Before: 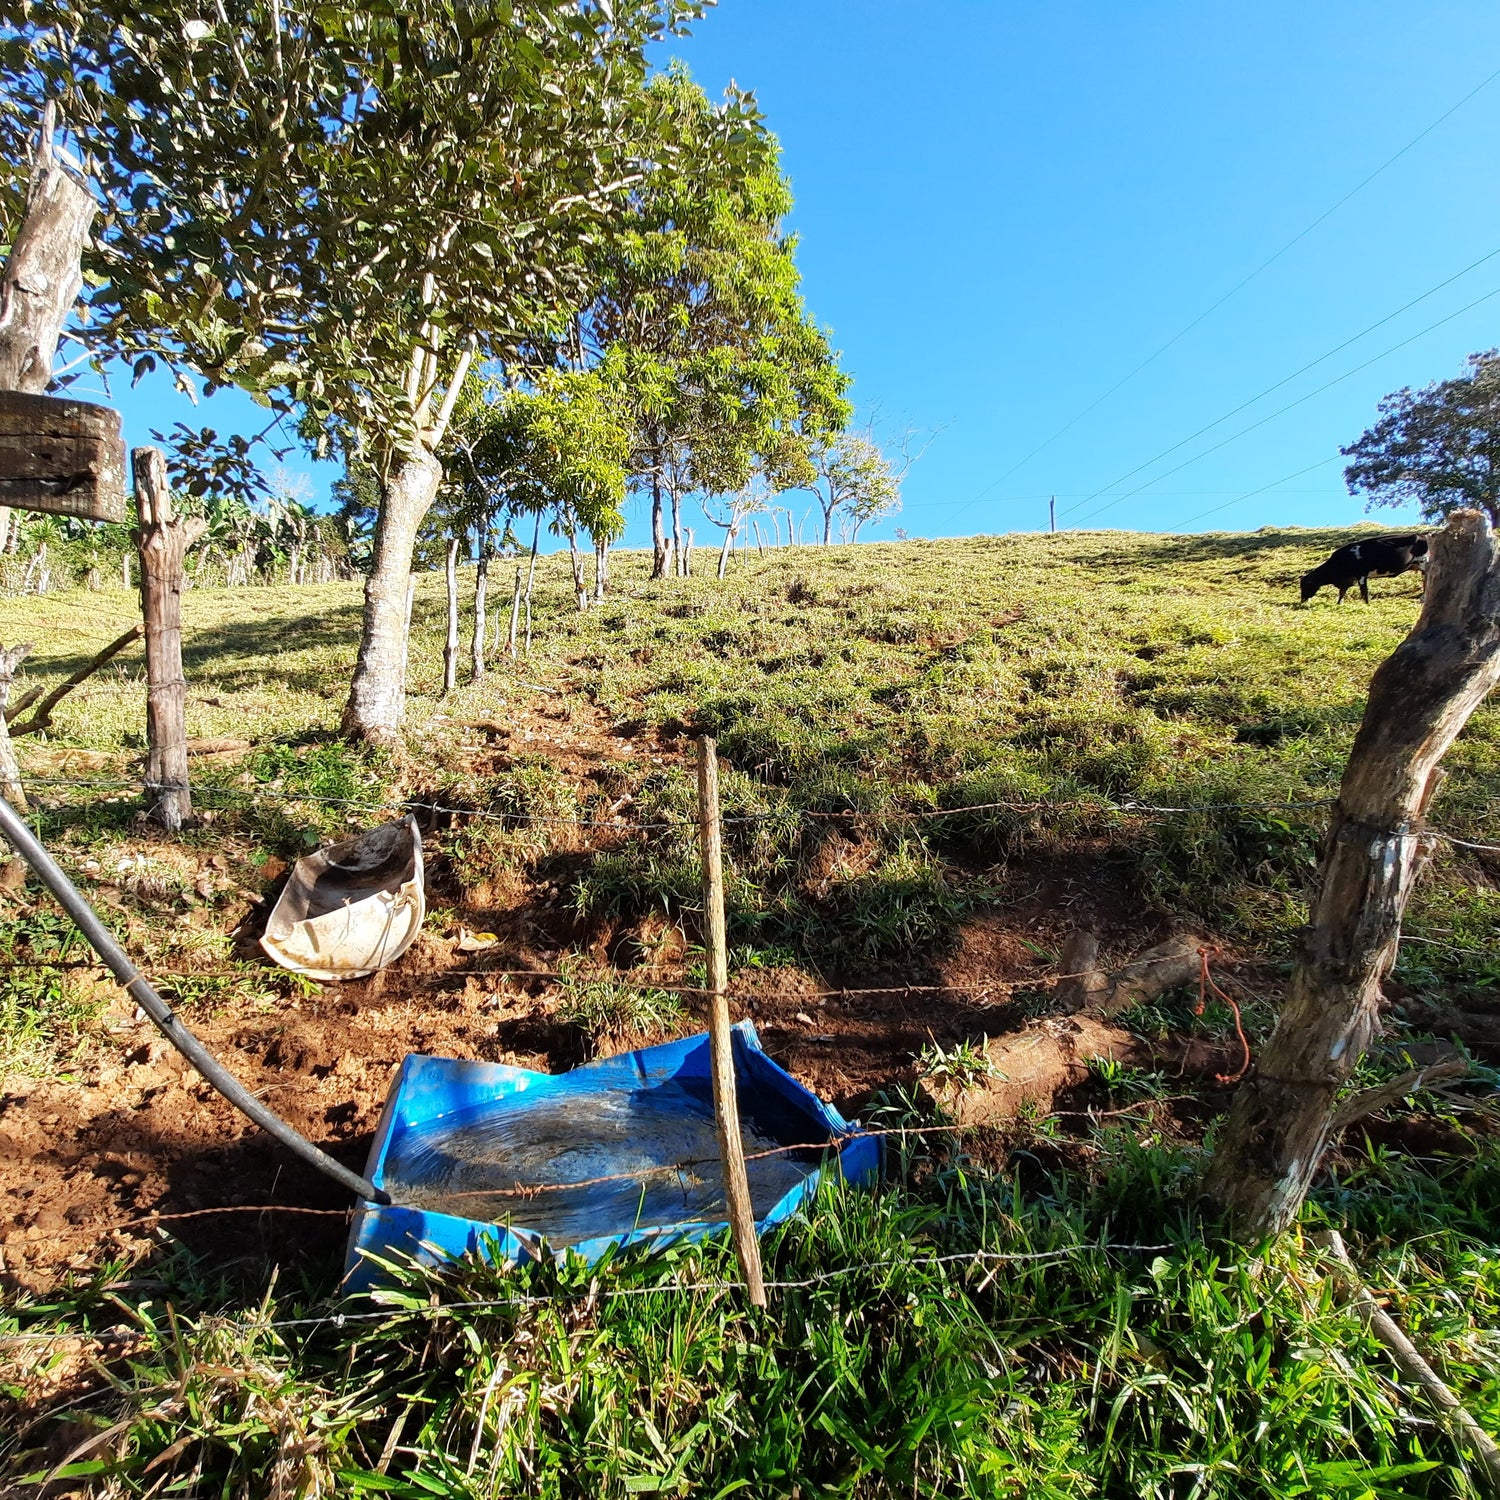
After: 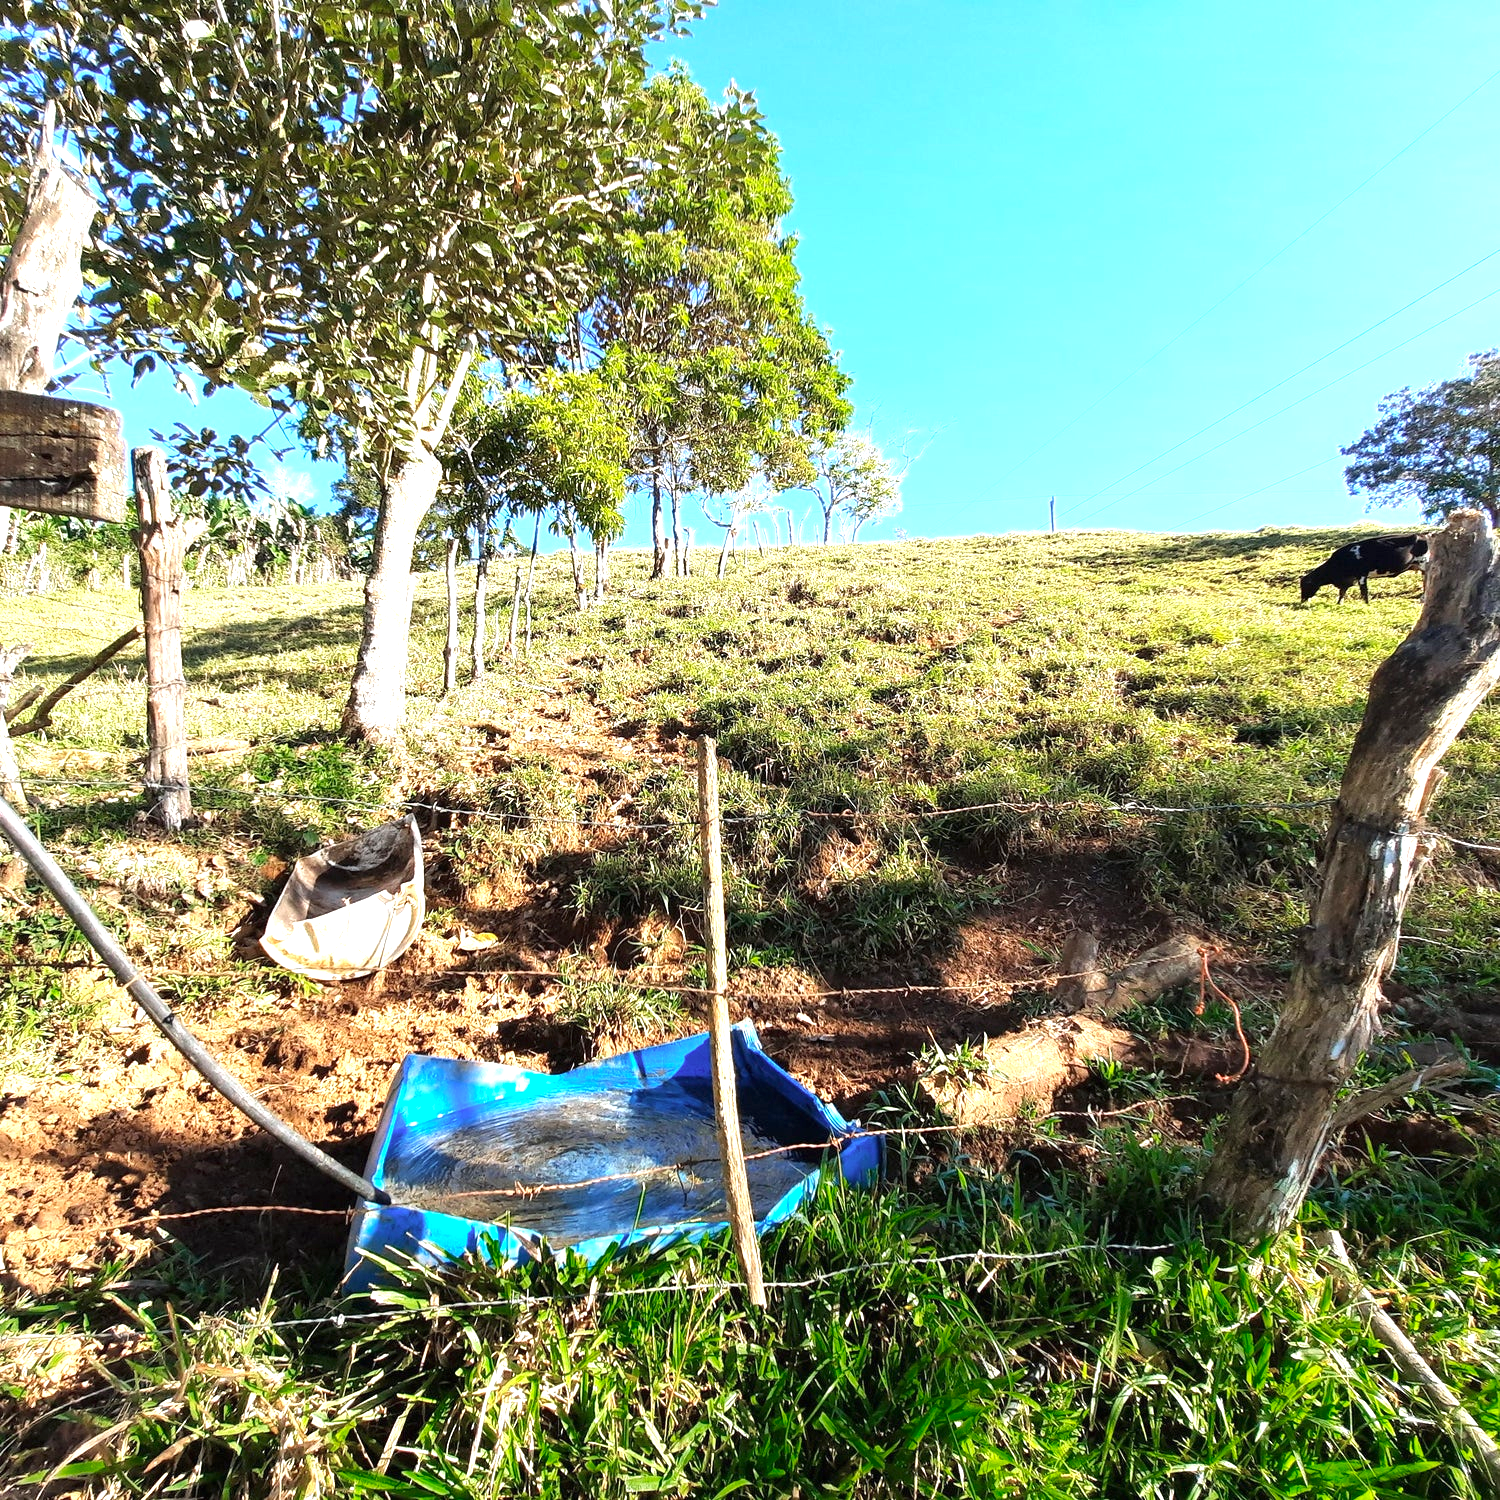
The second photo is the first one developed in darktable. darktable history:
tone equalizer: on, module defaults
exposure: black level correction 0, exposure 1 EV, compensate highlight preservation false
color zones: curves: ch0 [(0, 0.558) (0.143, 0.548) (0.286, 0.447) (0.429, 0.259) (0.571, 0.5) (0.714, 0.5) (0.857, 0.593) (1, 0.558)]; ch1 [(0, 0.543) (0.01, 0.544) (0.12, 0.492) (0.248, 0.458) (0.5, 0.534) (0.748, 0.5) (0.99, 0.469) (1, 0.543)]; ch2 [(0, 0.507) (0.143, 0.522) (0.286, 0.505) (0.429, 0.5) (0.571, 0.5) (0.714, 0.5) (0.857, 0.5) (1, 0.507)]
